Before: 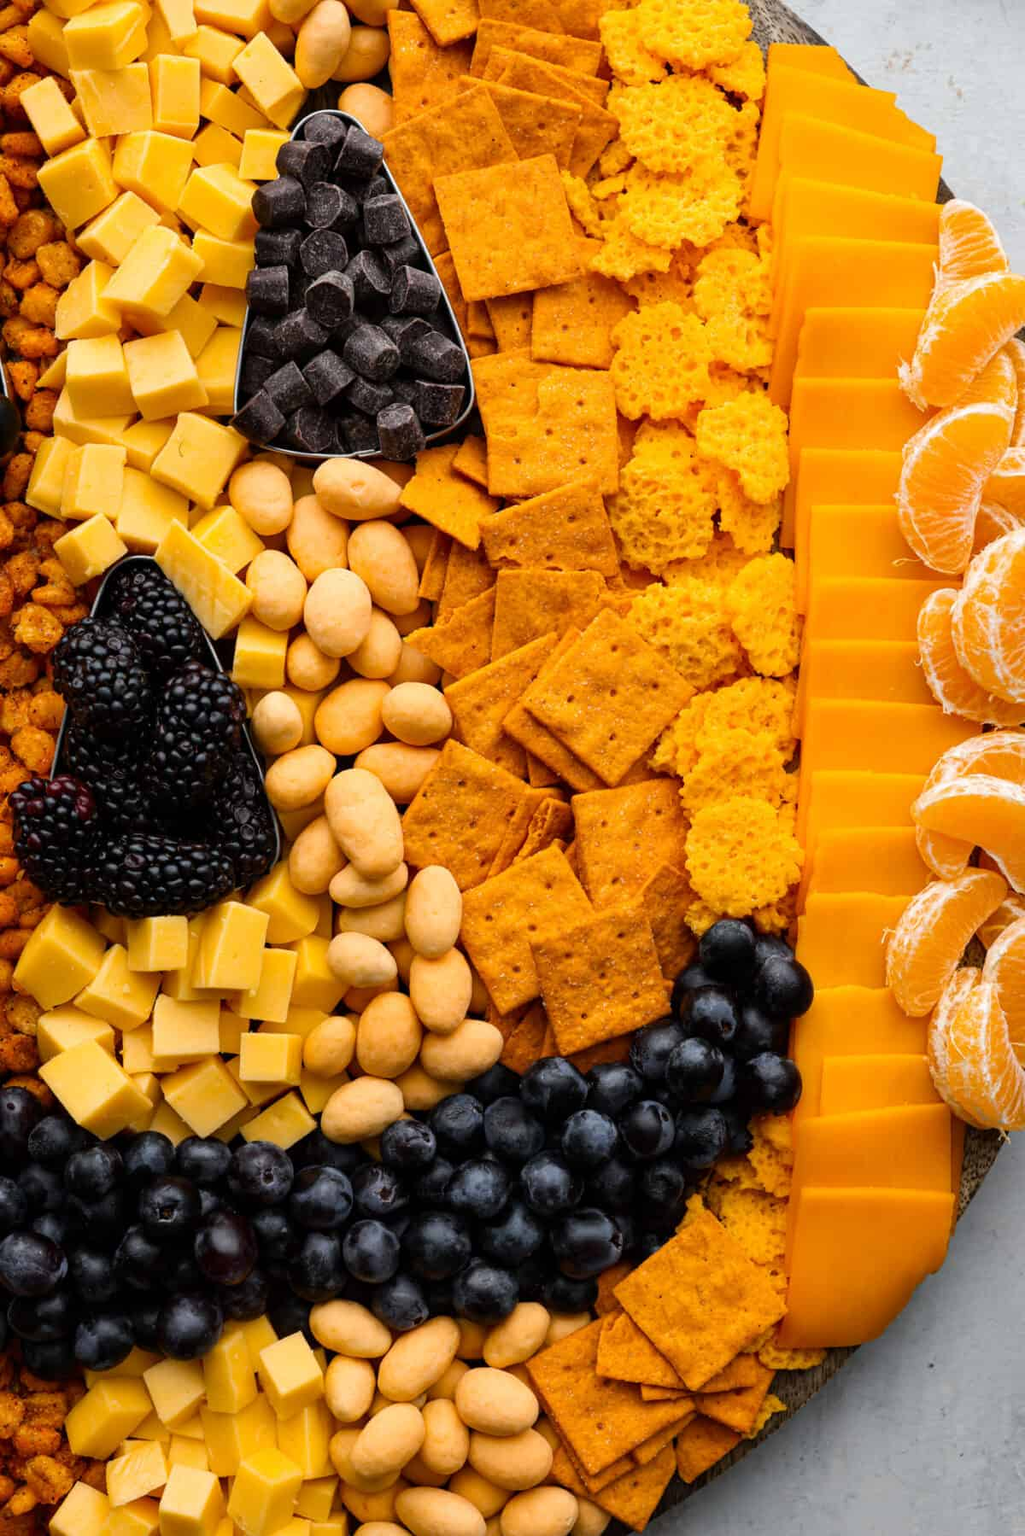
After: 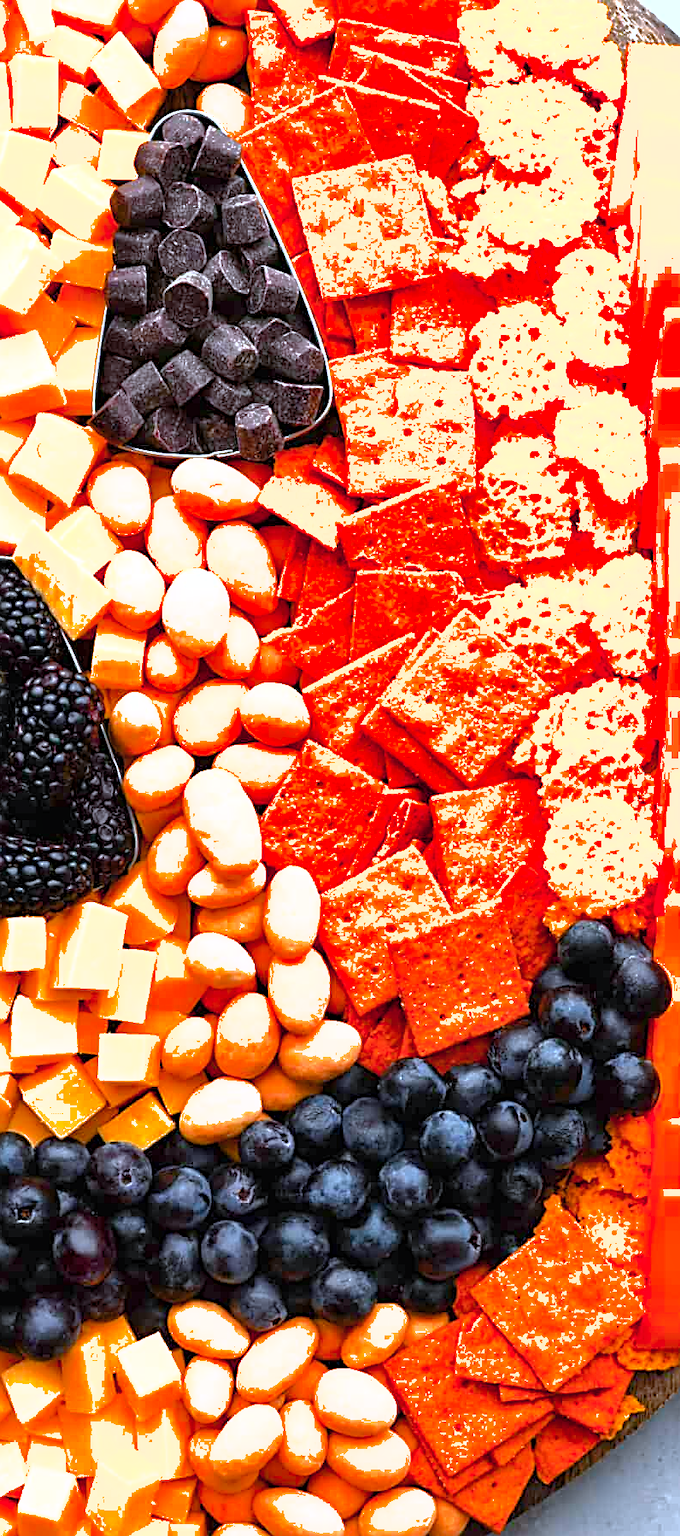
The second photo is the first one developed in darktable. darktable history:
exposure: black level correction 0, exposure 0.697 EV, compensate highlight preservation false
sharpen: radius 2.537, amount 0.617
color correction: highlights a* -1.87, highlights b* -18.29
color zones: curves: ch1 [(0.24, 0.629) (0.75, 0.5)]; ch2 [(0.255, 0.454) (0.745, 0.491)]
color balance rgb: perceptual saturation grading › global saturation 20%, perceptual saturation grading › highlights -24.865%, perceptual saturation grading › shadows 25.778%, perceptual brilliance grading › global brilliance 12.802%
shadows and highlights: shadows 39.7, highlights -59.9
crop and rotate: left 13.839%, right 19.757%
